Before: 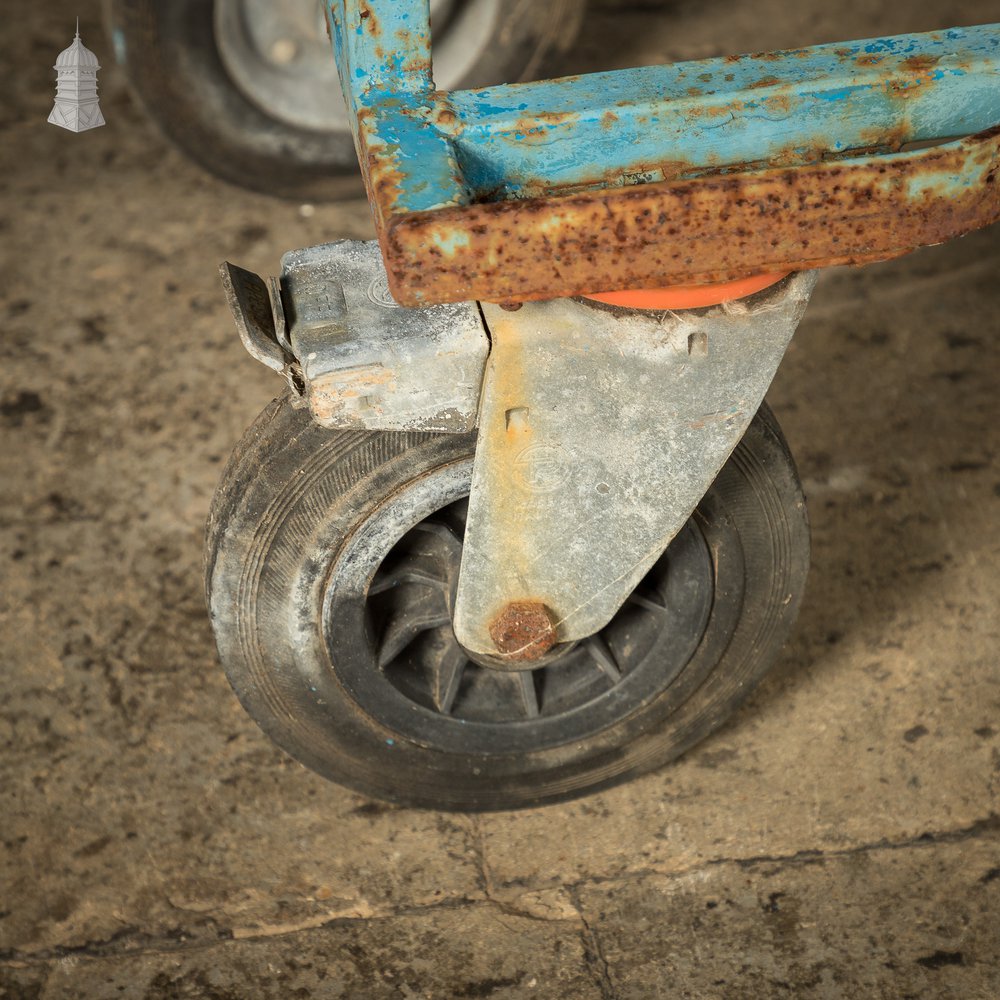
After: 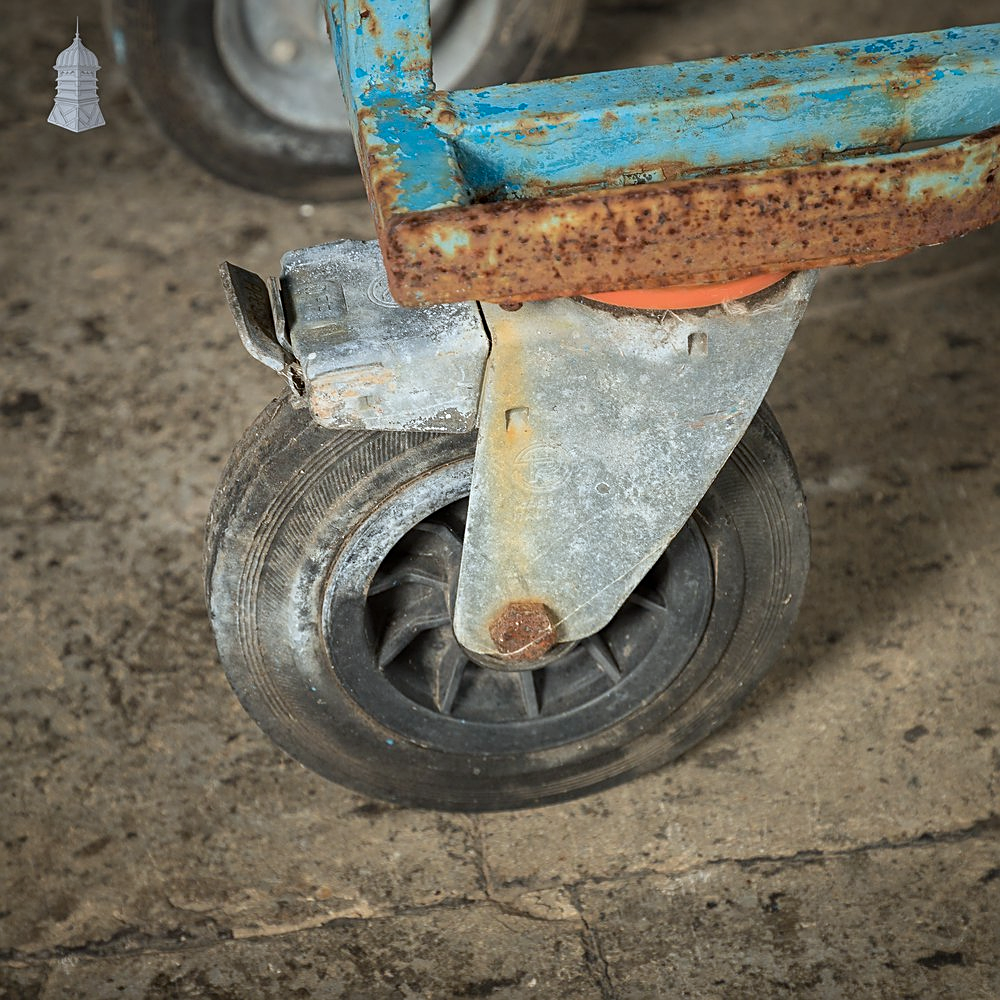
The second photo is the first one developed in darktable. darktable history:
sharpen: on, module defaults
exposure: exposure -0.059 EV, compensate highlight preservation false
color calibration: x 0.37, y 0.382, temperature 4309.38 K
